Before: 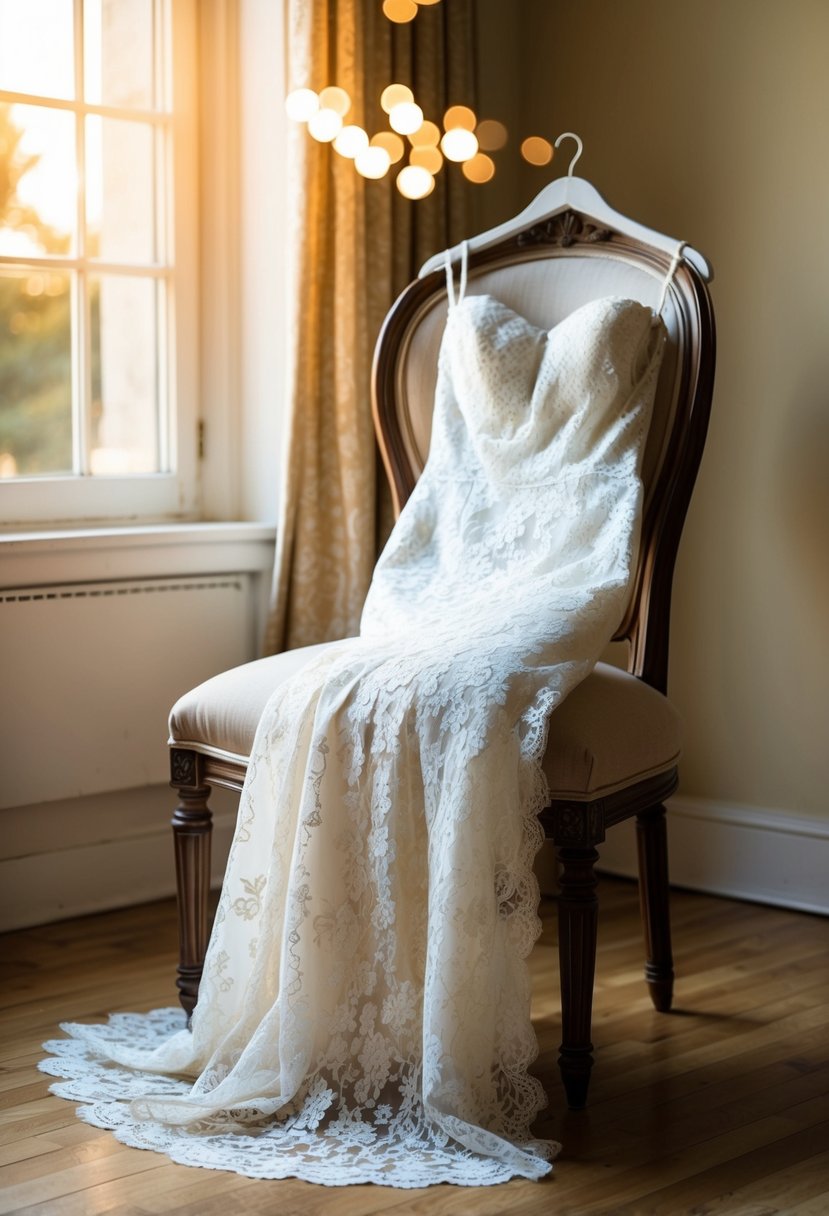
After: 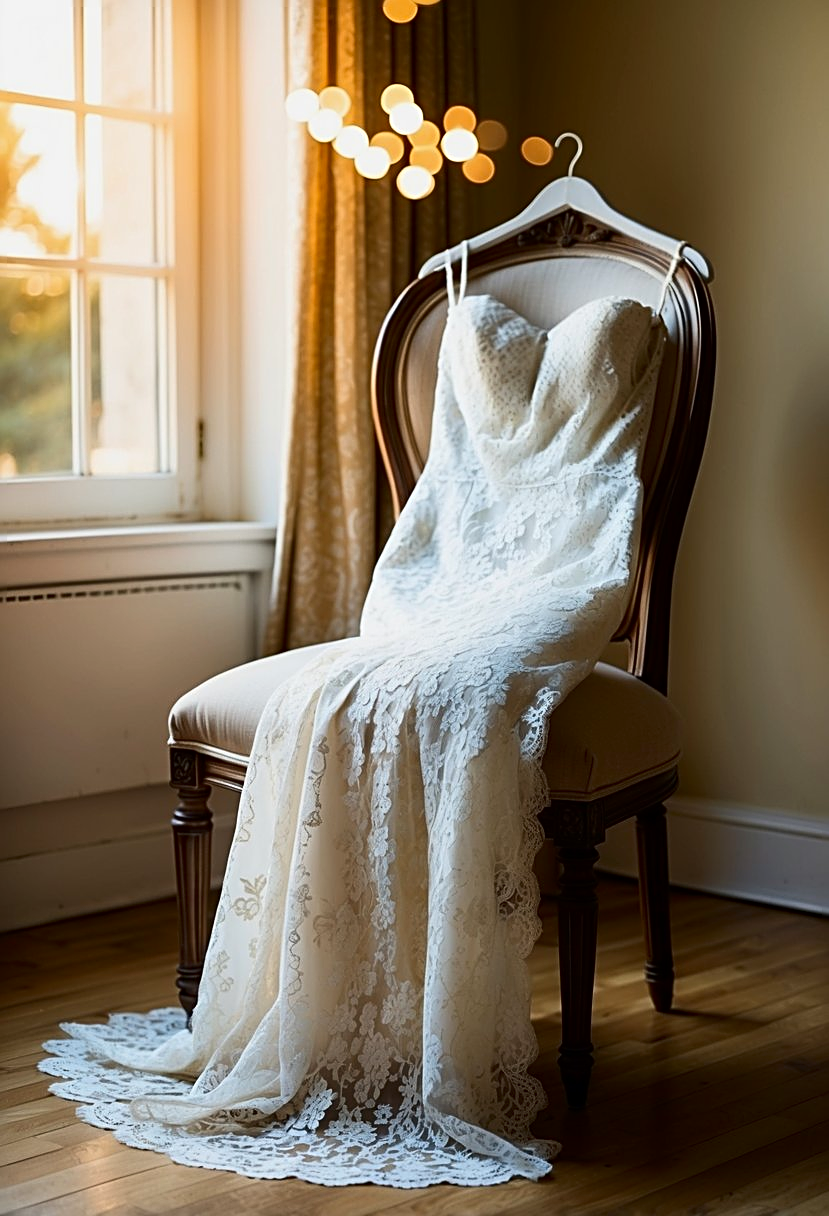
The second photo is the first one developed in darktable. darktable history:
sharpen: radius 2.605, amount 0.694
exposure: exposure -0.174 EV, compensate highlight preservation false
contrast brightness saturation: contrast 0.126, brightness -0.05, saturation 0.158
